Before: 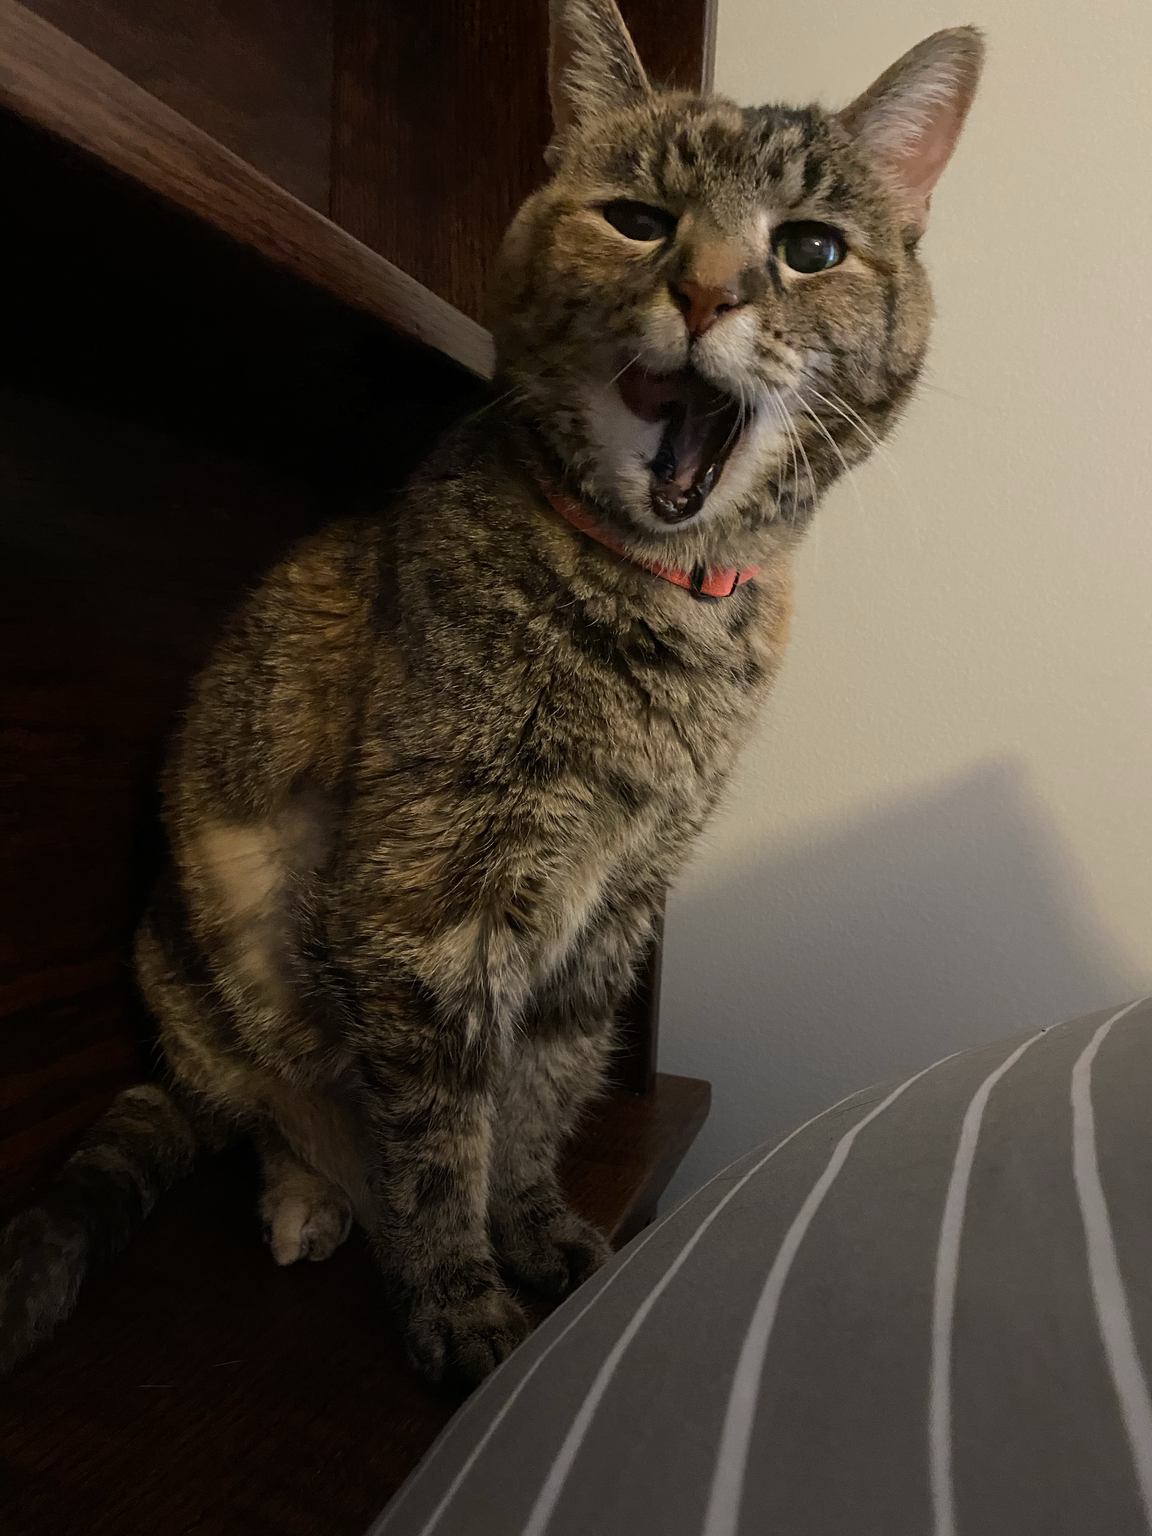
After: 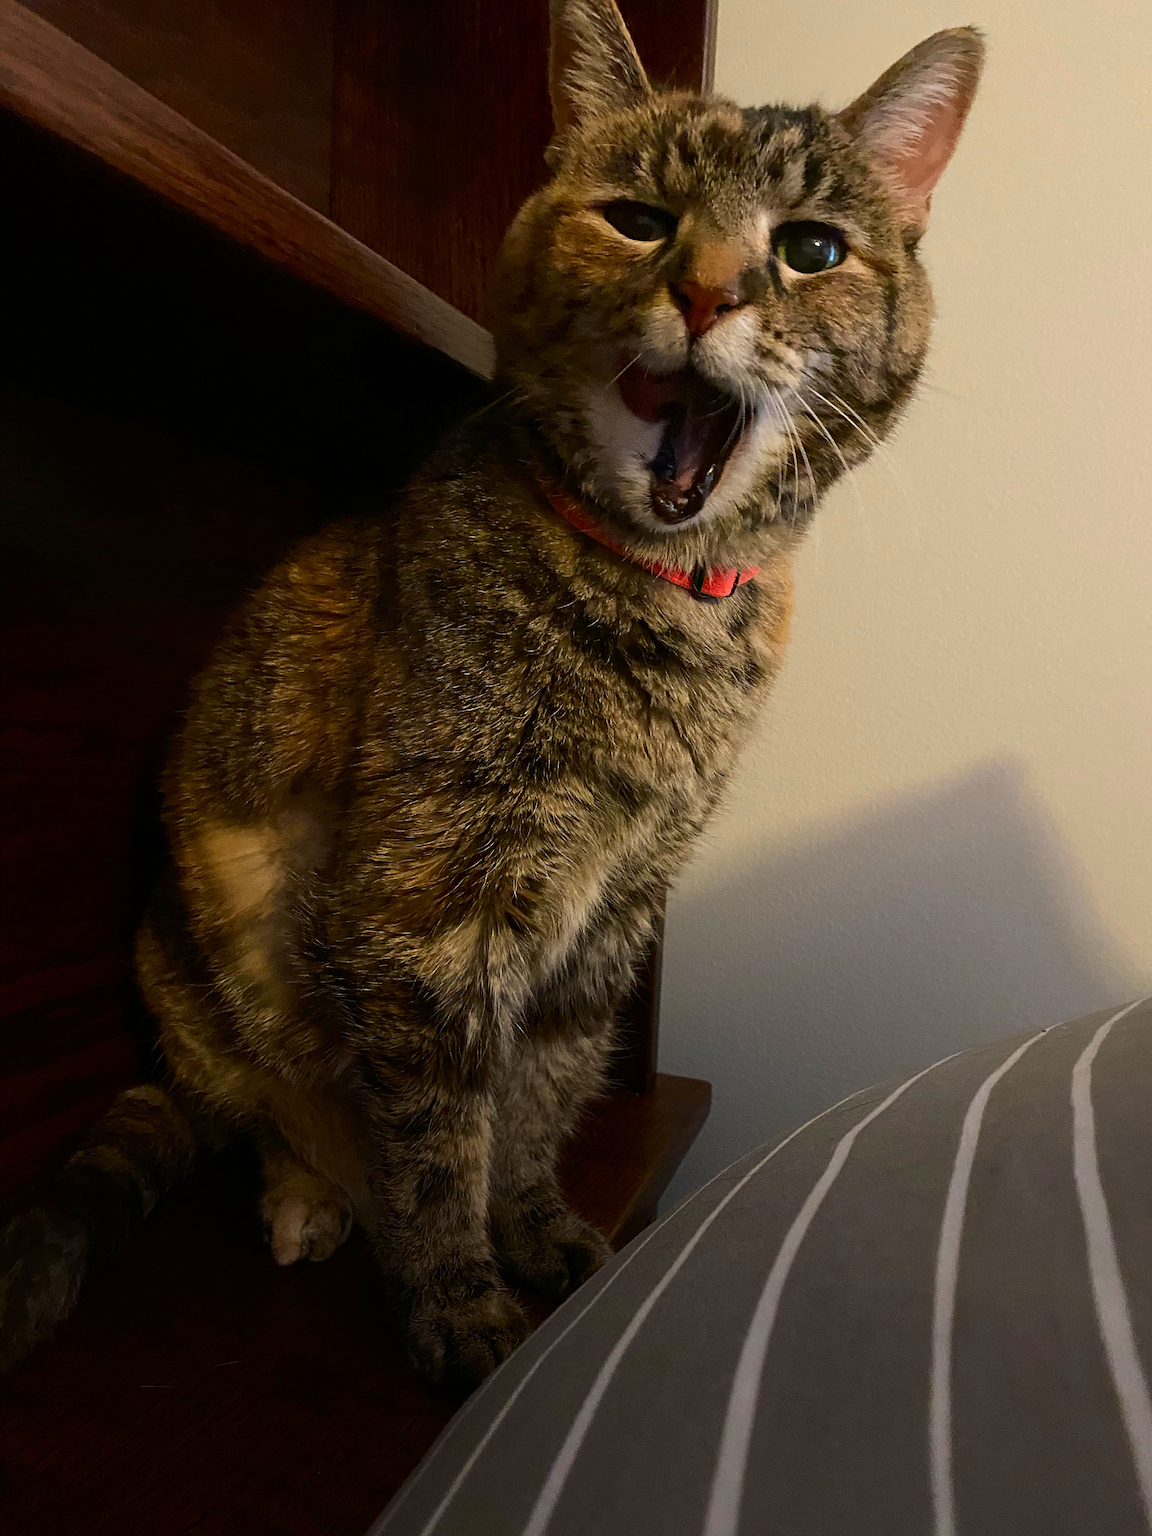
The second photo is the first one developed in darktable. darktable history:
contrast brightness saturation: contrast 0.16, saturation 0.32
sharpen: radius 2.529, amount 0.323
